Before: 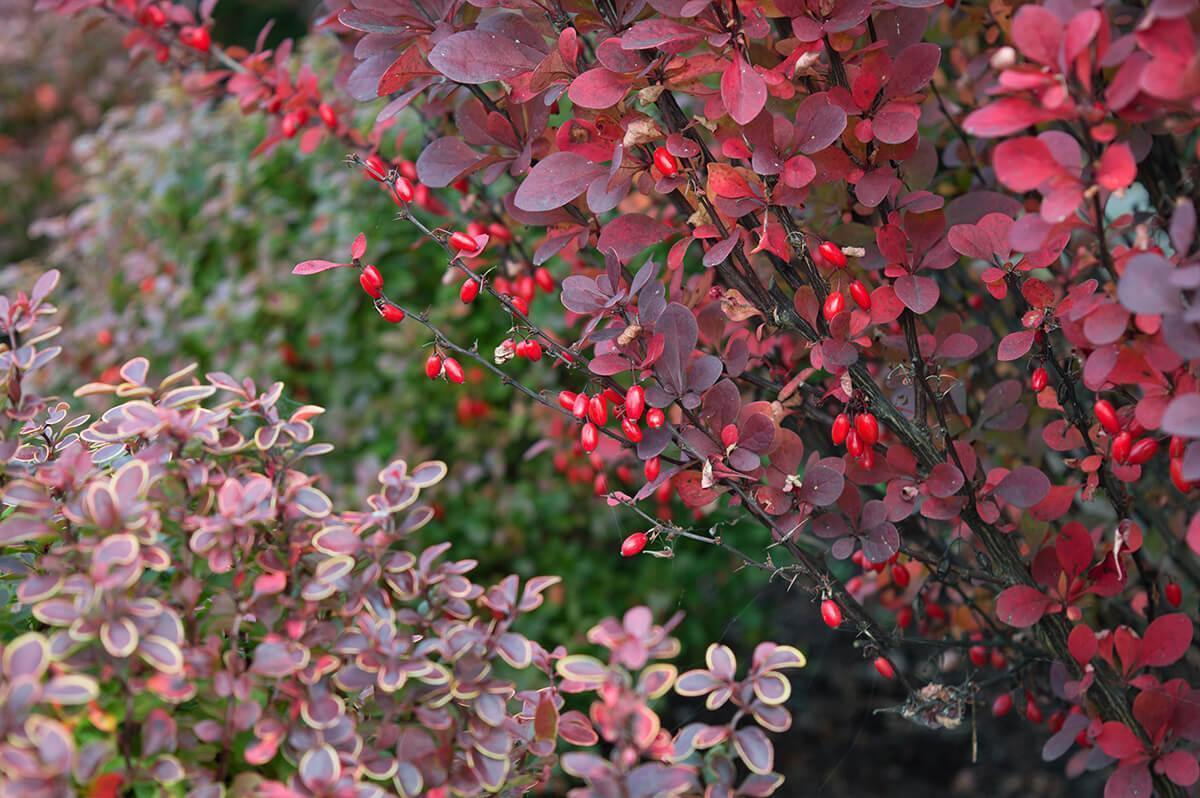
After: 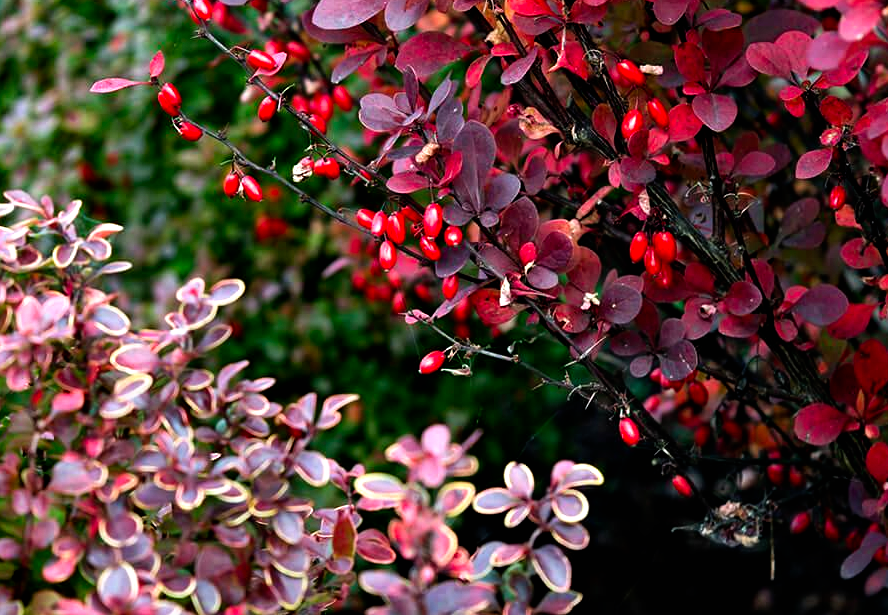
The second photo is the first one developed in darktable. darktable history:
crop: left 16.871%, top 22.857%, right 9.116%
filmic rgb: black relative exposure -8.2 EV, white relative exposure 2.2 EV, threshold 3 EV, hardness 7.11, latitude 85.74%, contrast 1.696, highlights saturation mix -4%, shadows ↔ highlights balance -2.69%, preserve chrominance no, color science v5 (2021), contrast in shadows safe, contrast in highlights safe, enable highlight reconstruction true
